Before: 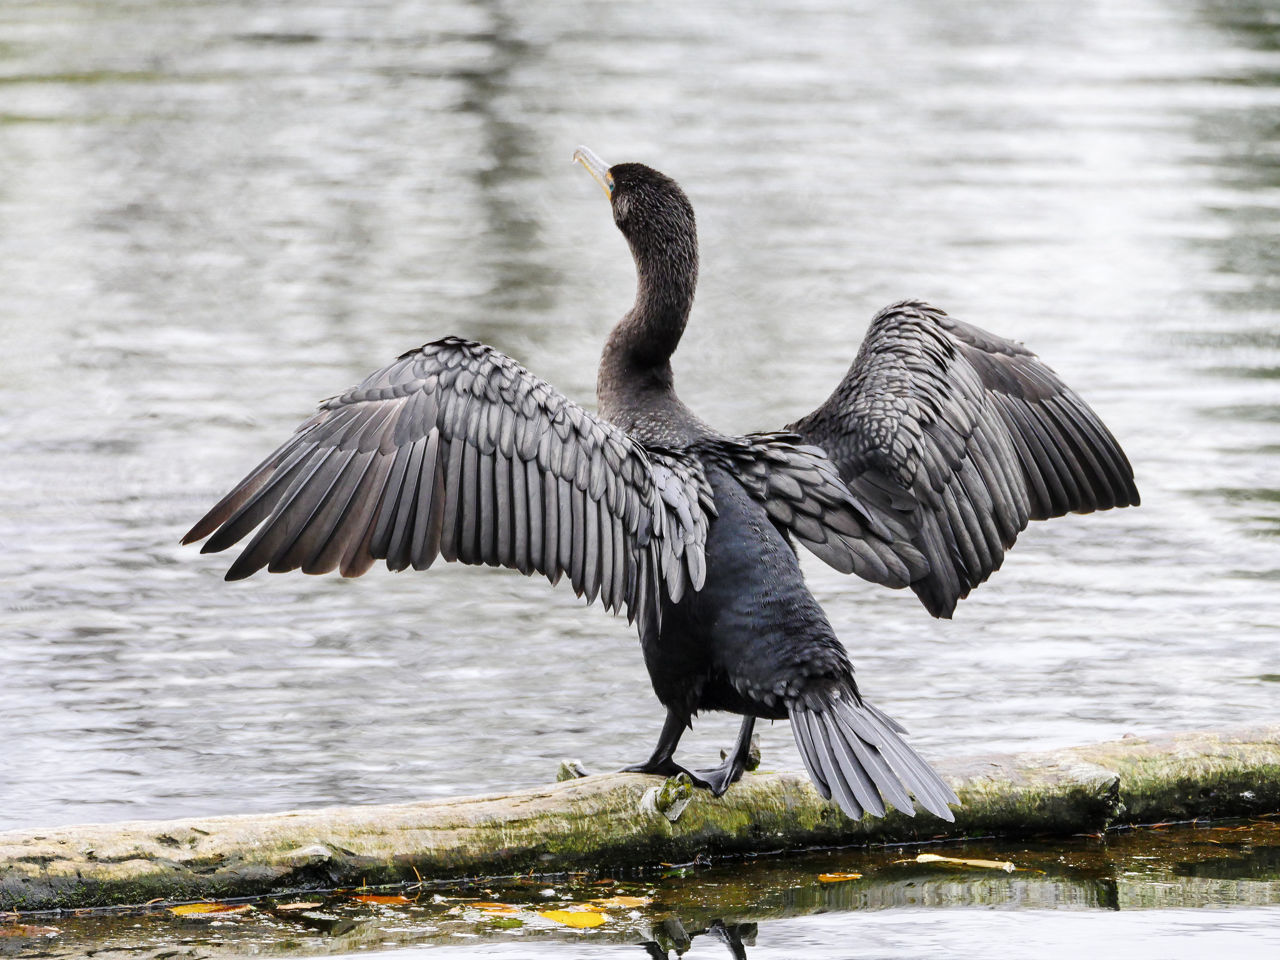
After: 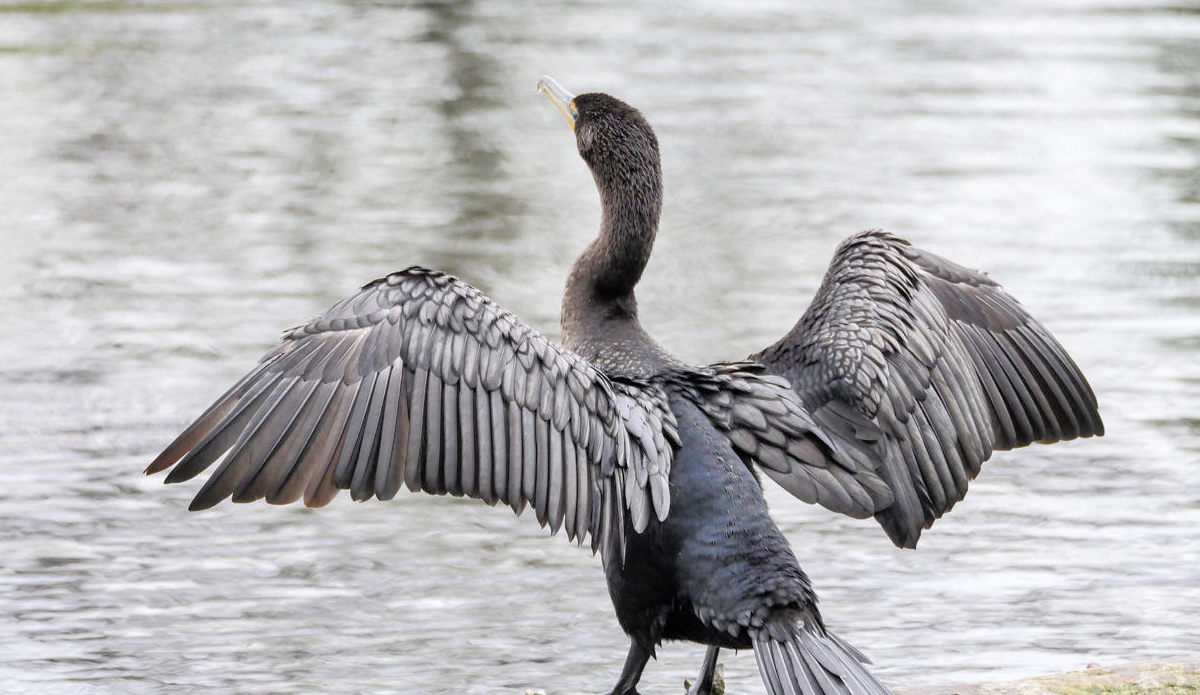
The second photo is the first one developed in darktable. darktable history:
tone equalizer: -7 EV 0.156 EV, -6 EV 0.578 EV, -5 EV 1.14 EV, -4 EV 1.32 EV, -3 EV 1.16 EV, -2 EV 0.6 EV, -1 EV 0.16 EV
crop: left 2.829%, top 7.357%, right 3.404%, bottom 20.207%
